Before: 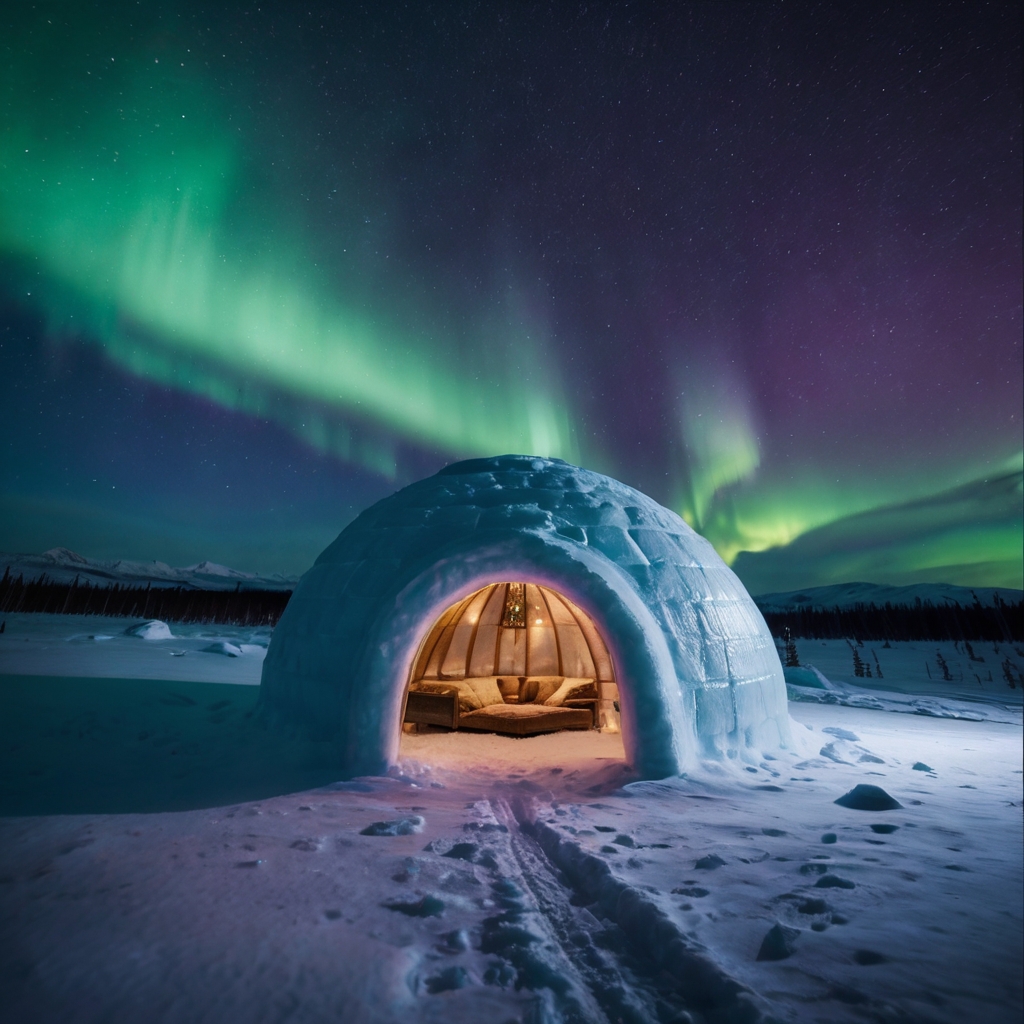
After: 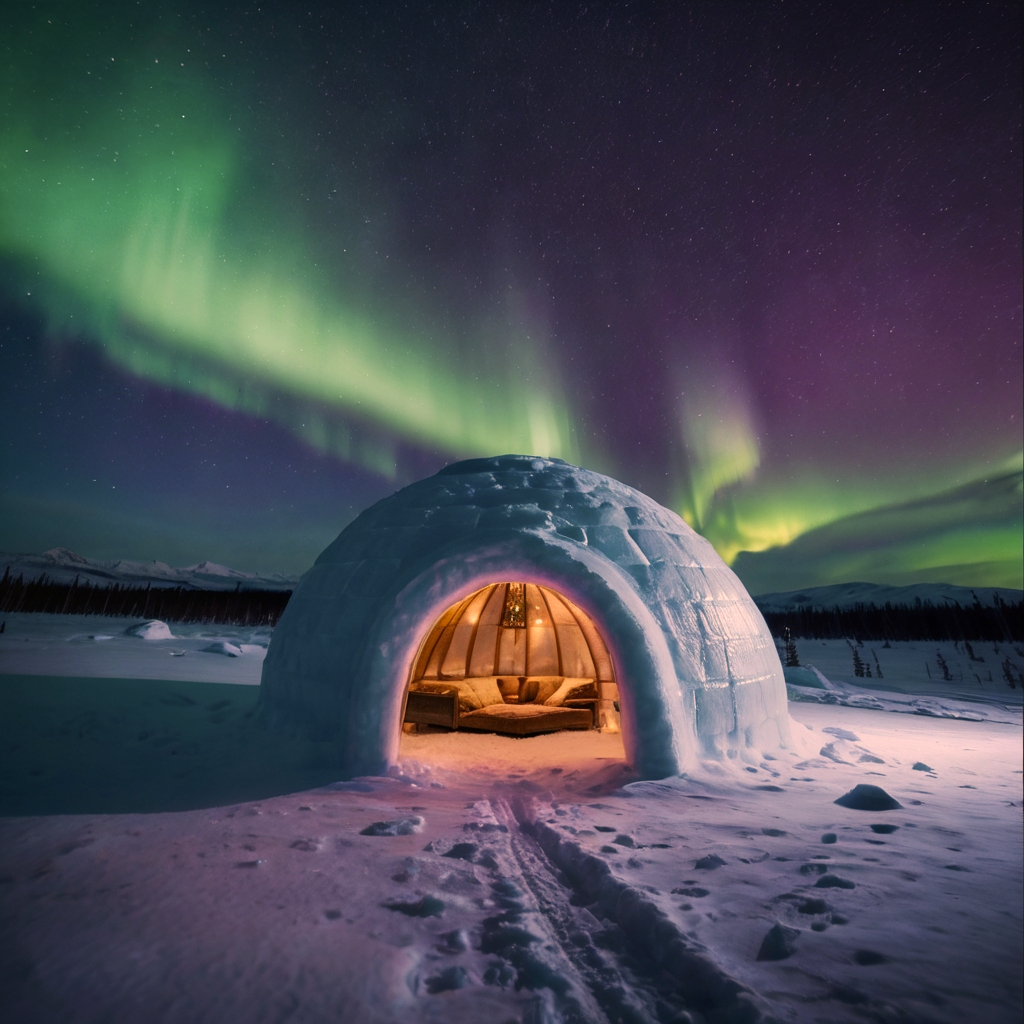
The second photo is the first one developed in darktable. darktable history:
color correction: highlights a* 17.8, highlights b* 18.89
